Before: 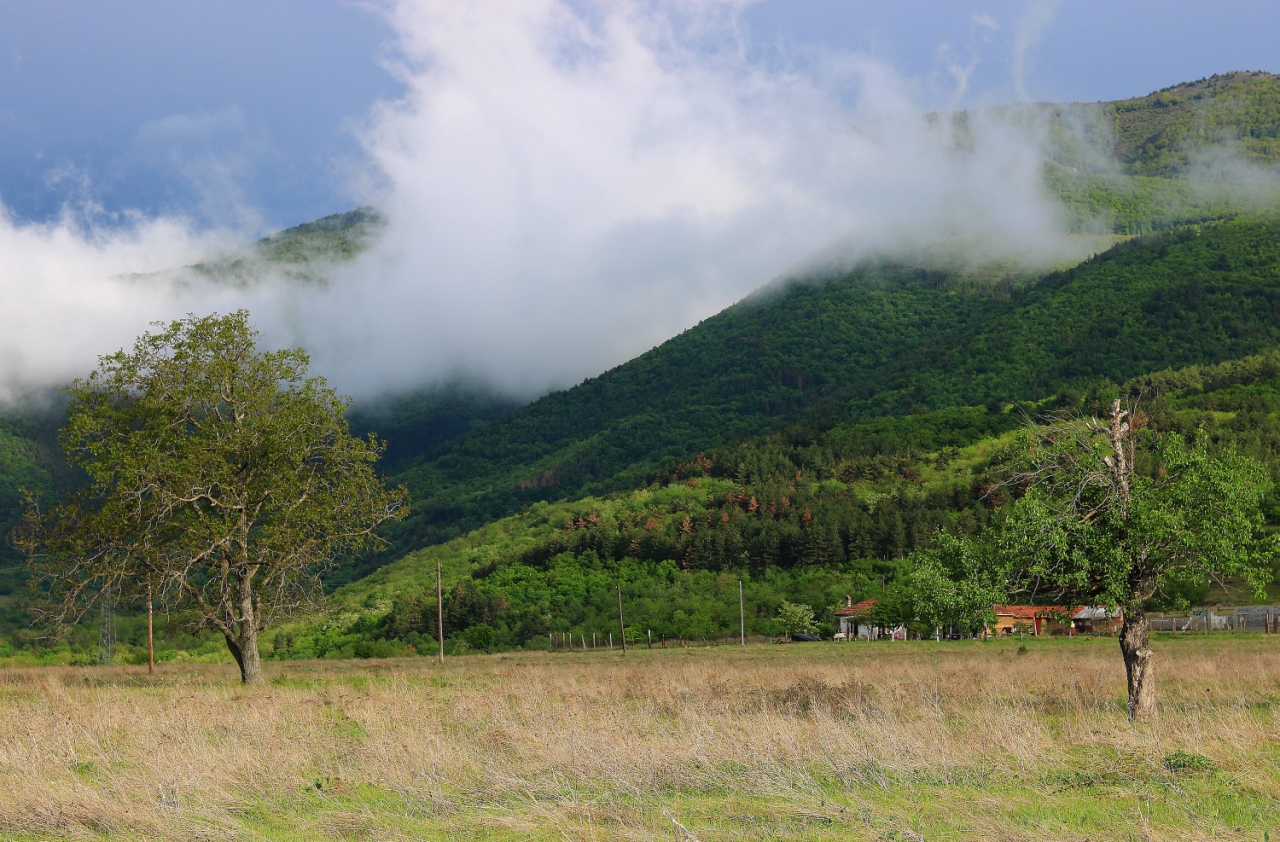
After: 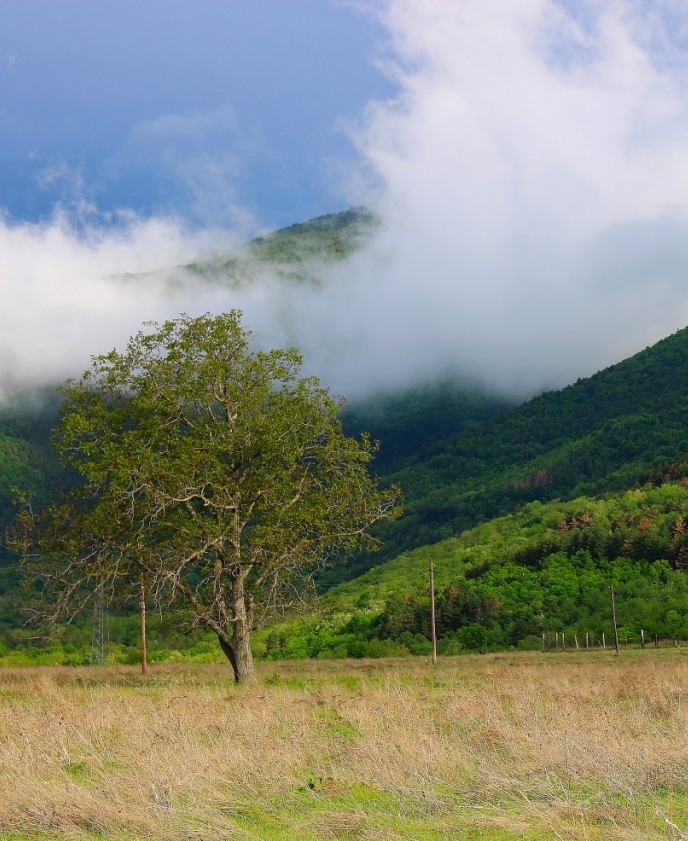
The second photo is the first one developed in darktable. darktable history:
color contrast: green-magenta contrast 1.2, blue-yellow contrast 1.2
crop: left 0.587%, right 45.588%, bottom 0.086%
